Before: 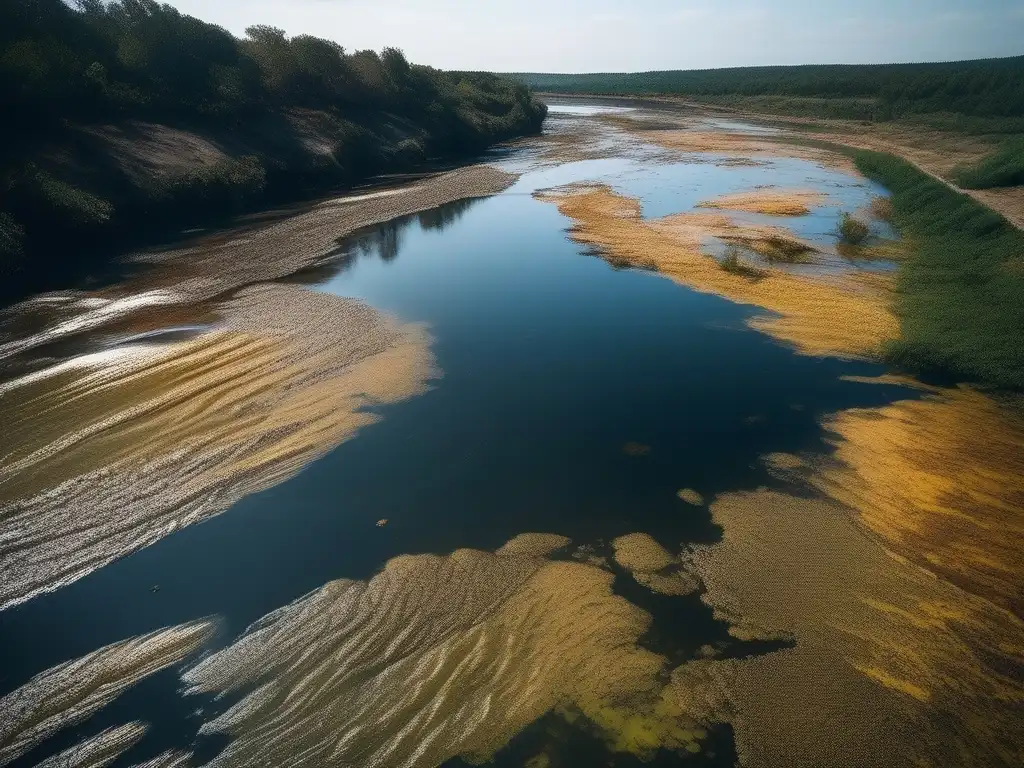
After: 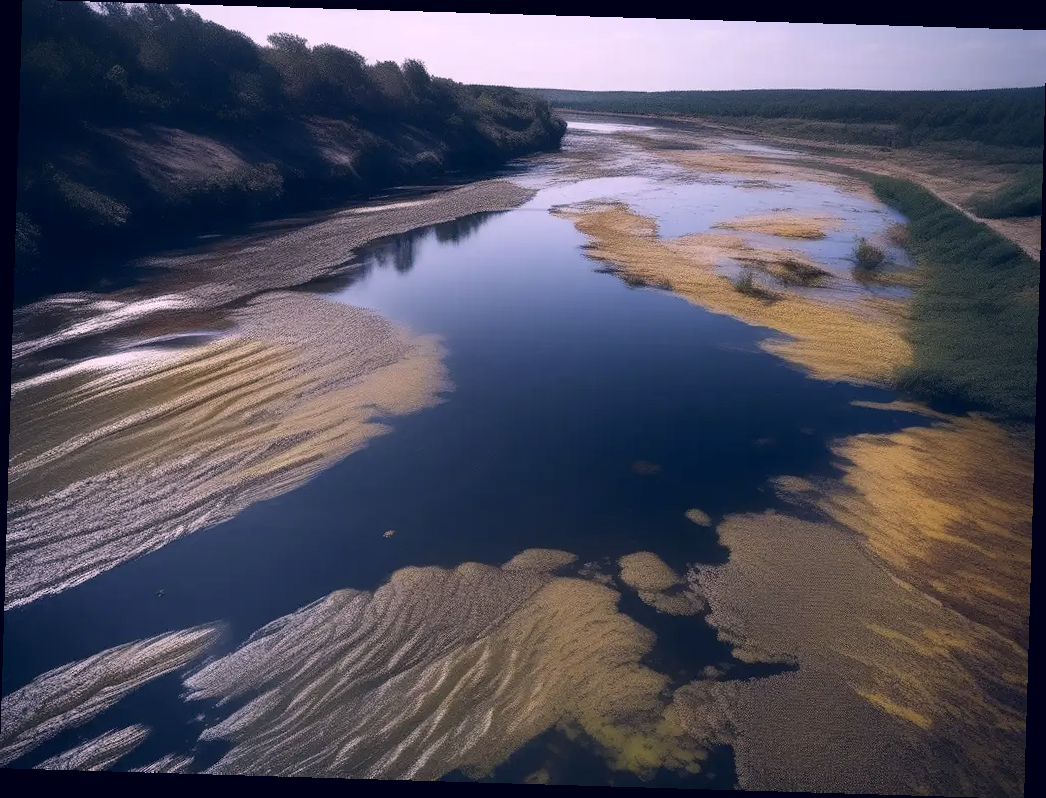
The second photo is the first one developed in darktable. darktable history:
rotate and perspective: rotation 1.72°, automatic cropping off
white balance: red 0.926, green 1.003, blue 1.133
color correction: highlights a* 19.59, highlights b* 27.49, shadows a* 3.46, shadows b* -17.28, saturation 0.73
color calibration: x 0.38, y 0.39, temperature 4086.04 K
